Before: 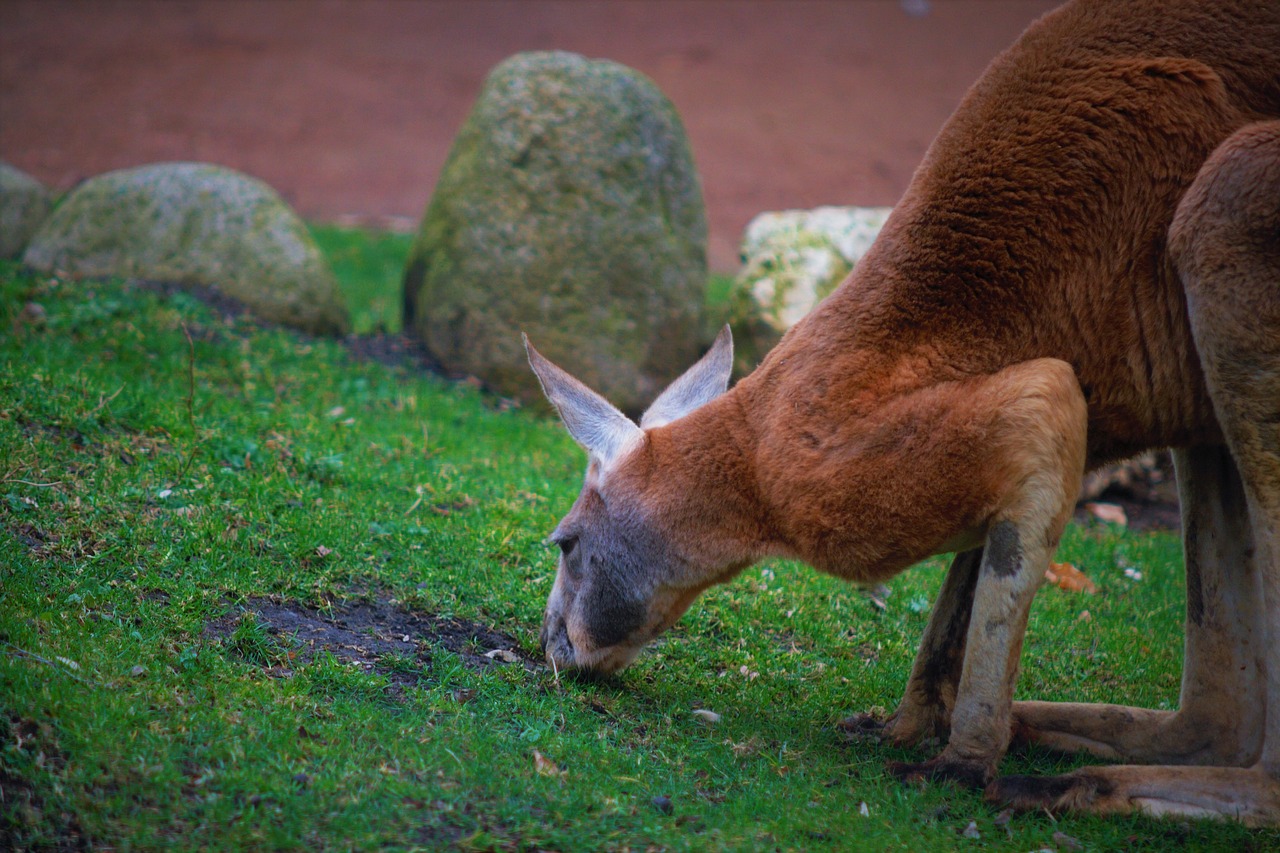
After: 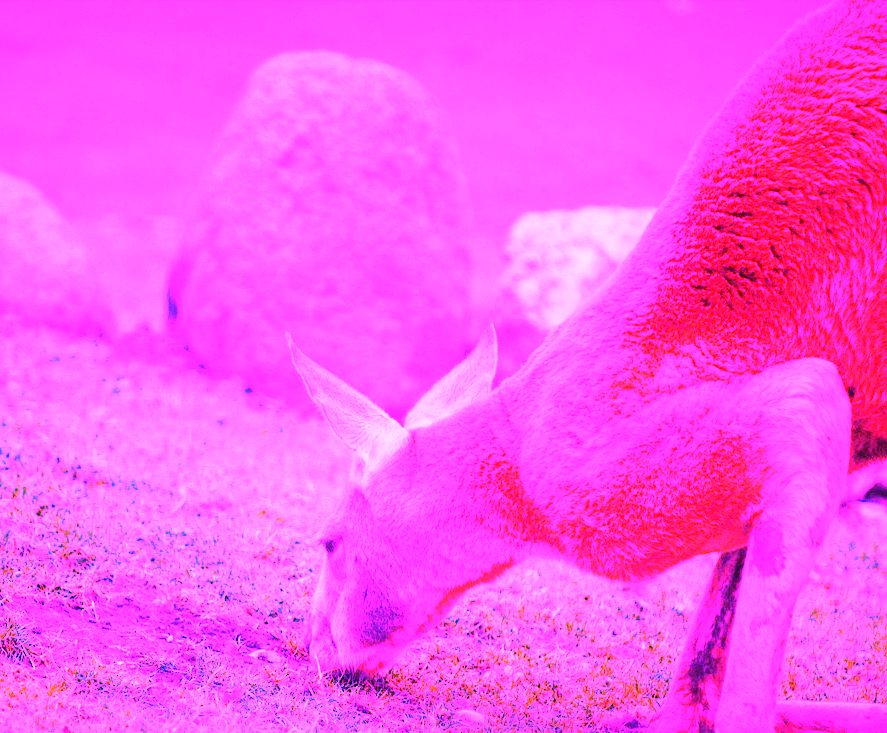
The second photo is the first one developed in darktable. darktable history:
white balance: red 8, blue 8
crop: left 18.479%, right 12.2%, bottom 13.971%
